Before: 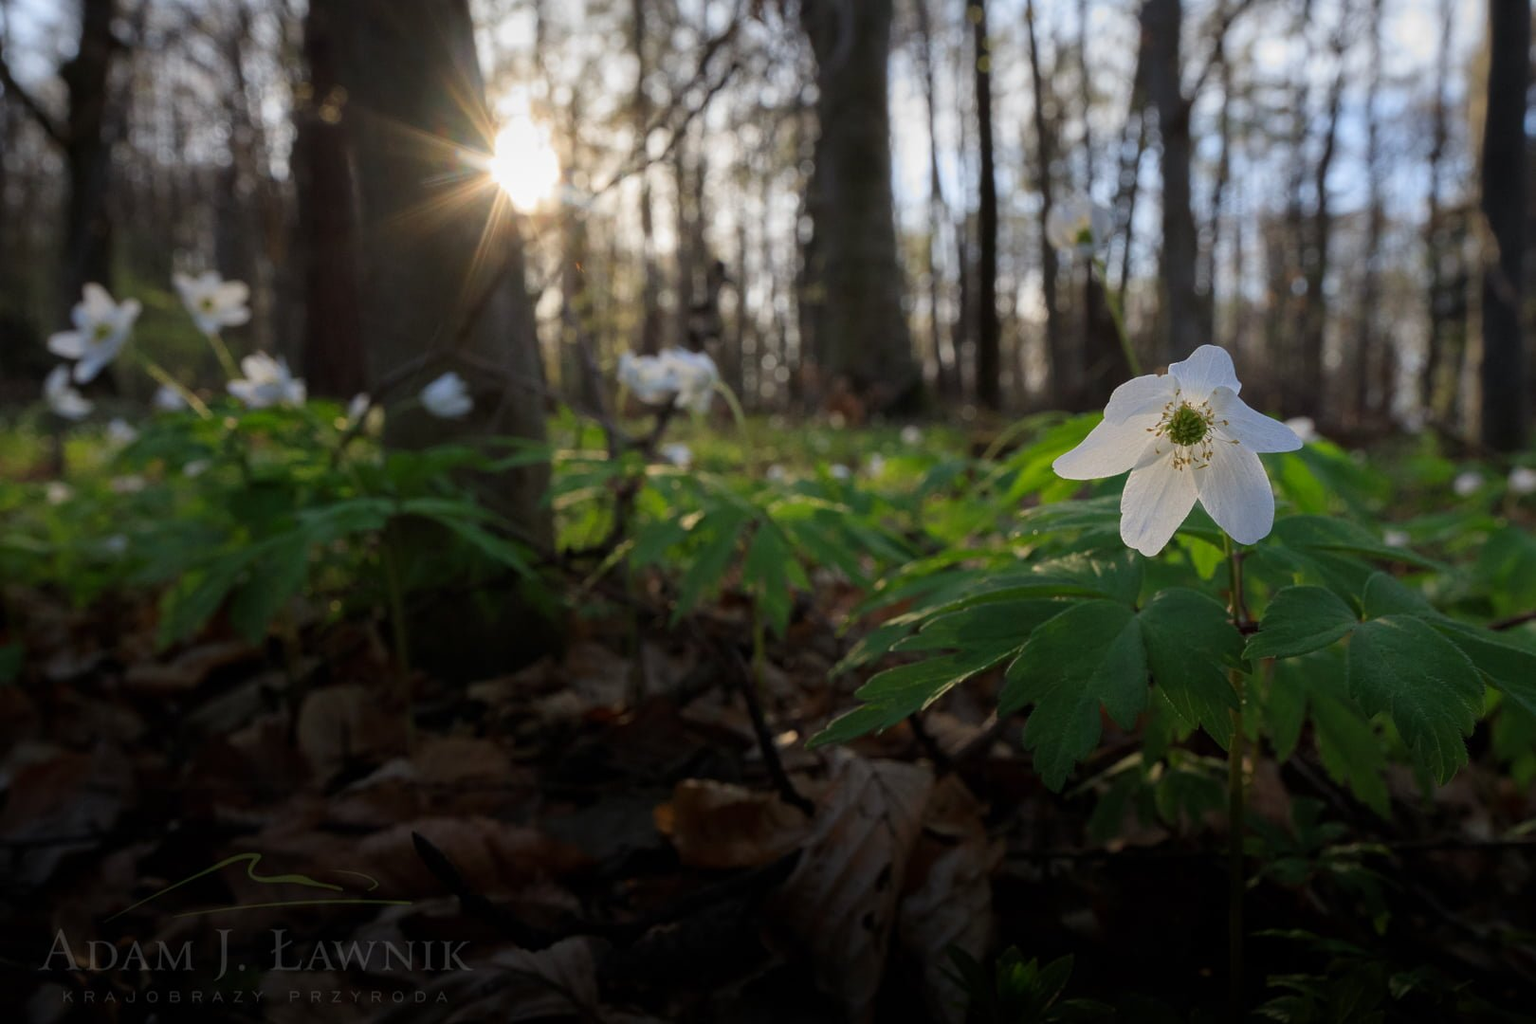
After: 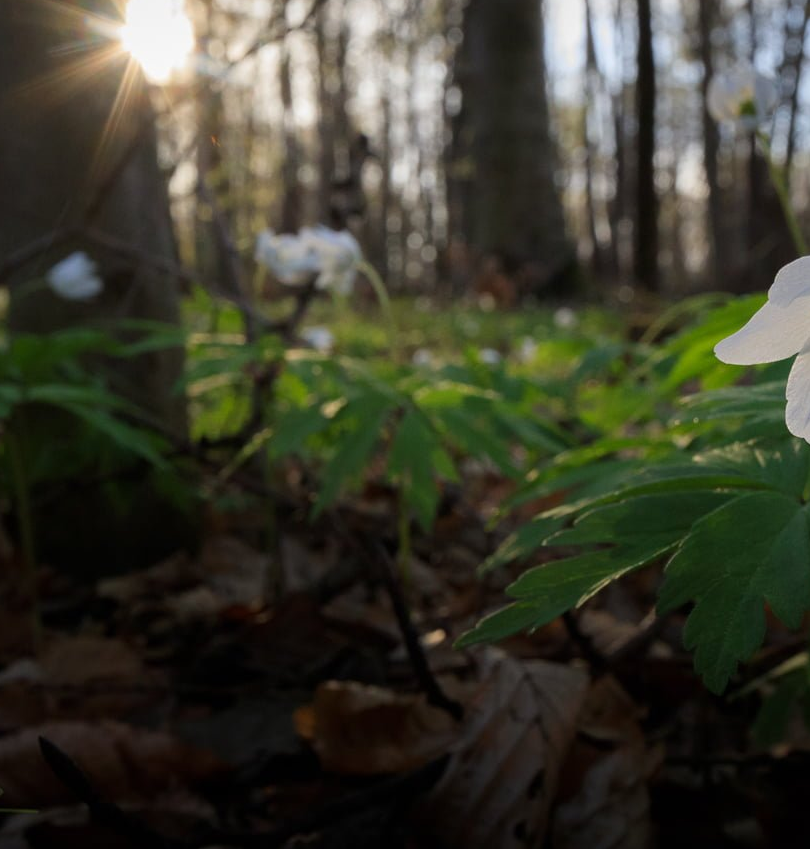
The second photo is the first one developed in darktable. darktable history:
crop and rotate: angle 0.02°, left 24.434%, top 13.107%, right 25.481%, bottom 8.209%
